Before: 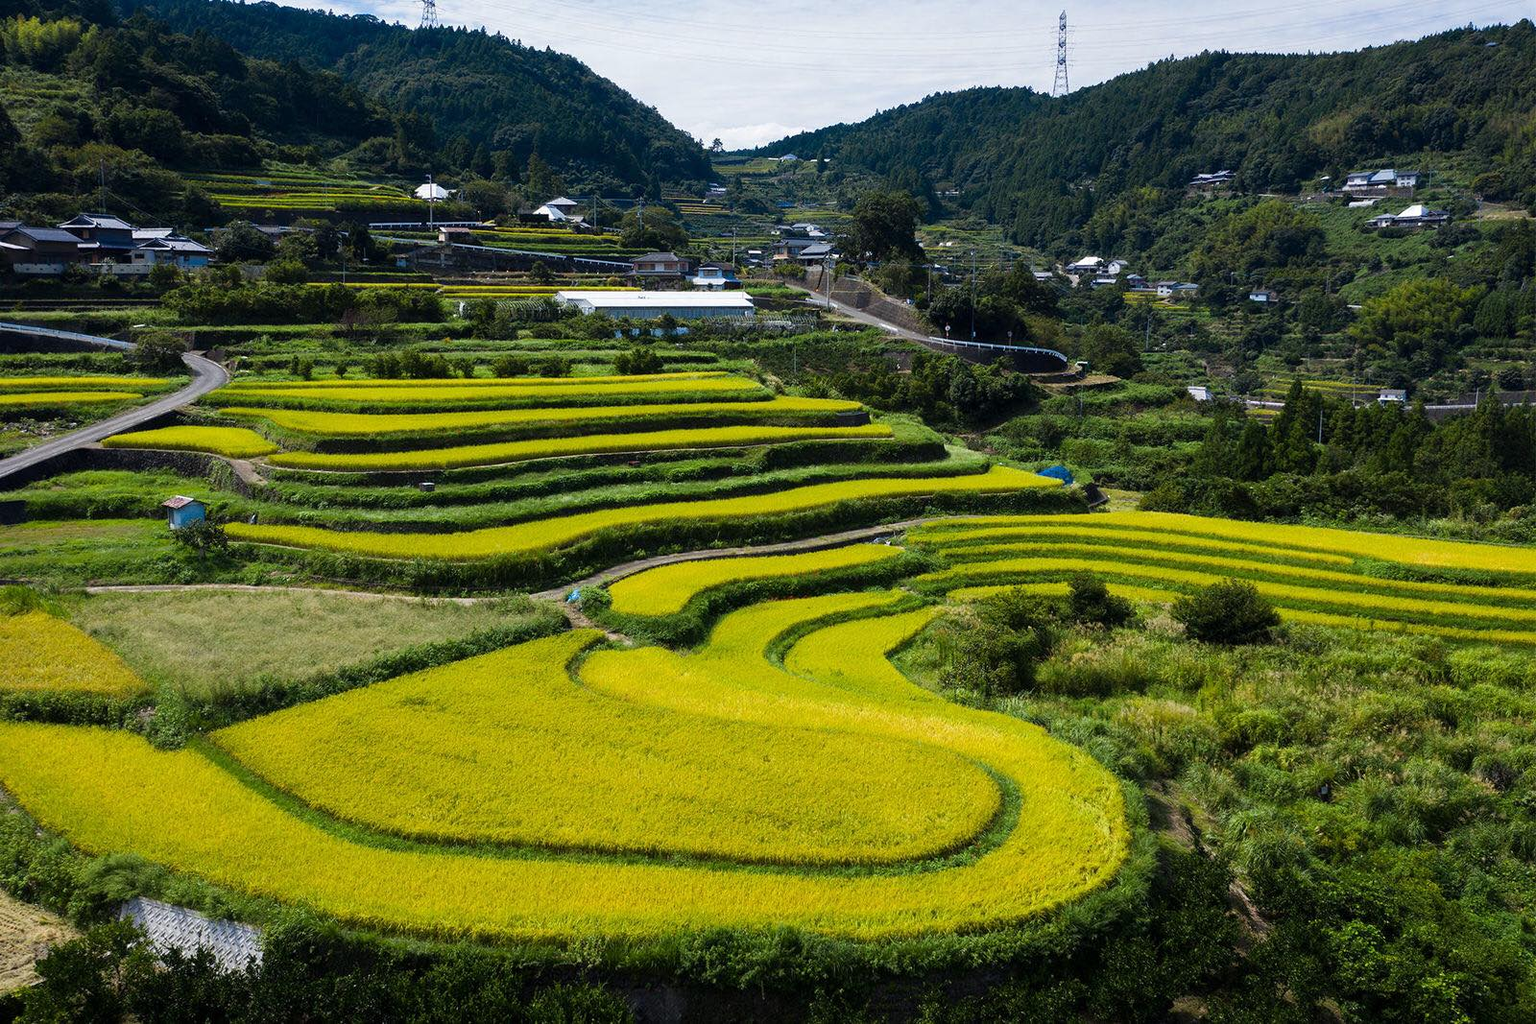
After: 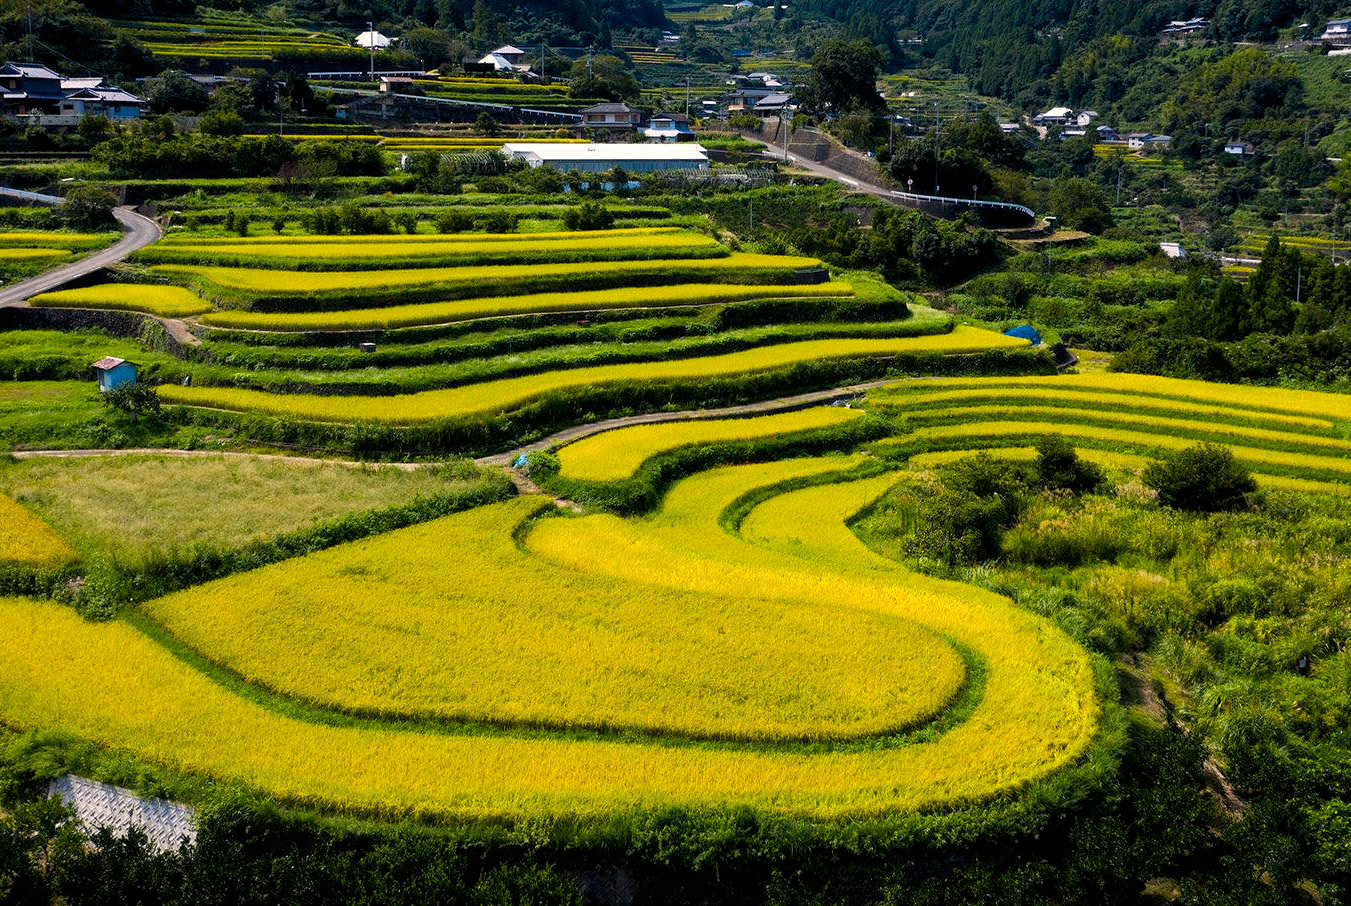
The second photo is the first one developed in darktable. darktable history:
color balance rgb: highlights gain › chroma 3.679%, highlights gain › hue 59°, global offset › luminance -0.477%, perceptual saturation grading › global saturation 19.082%, perceptual brilliance grading › highlights 7.636%, perceptual brilliance grading › mid-tones 3.136%, perceptual brilliance grading › shadows 1.777%, global vibrance 14.902%
crop and rotate: left 4.874%, top 15.05%, right 10.657%
